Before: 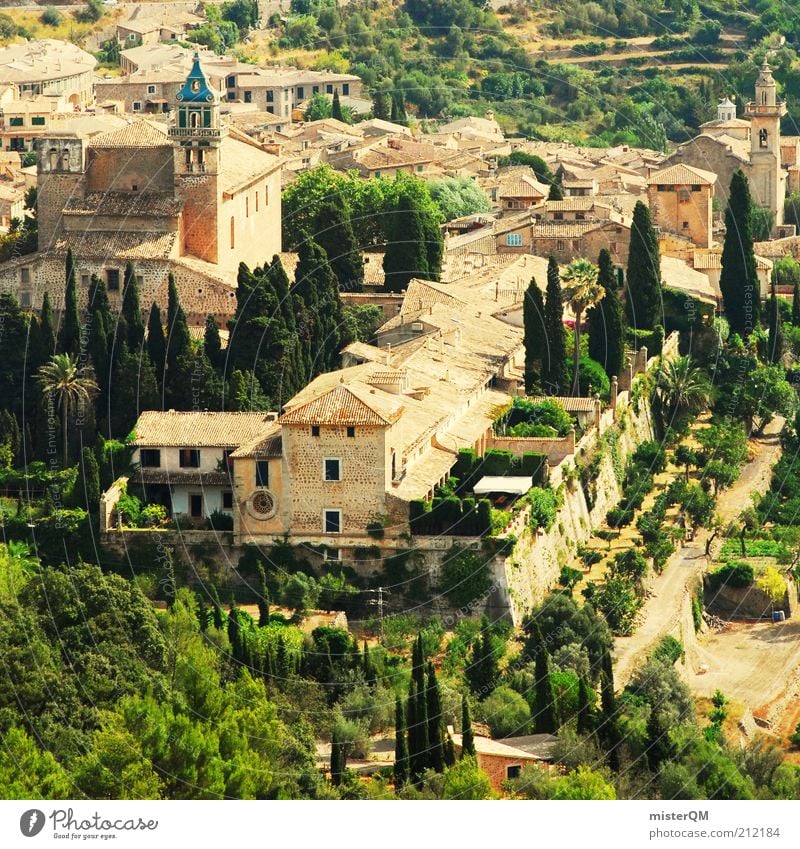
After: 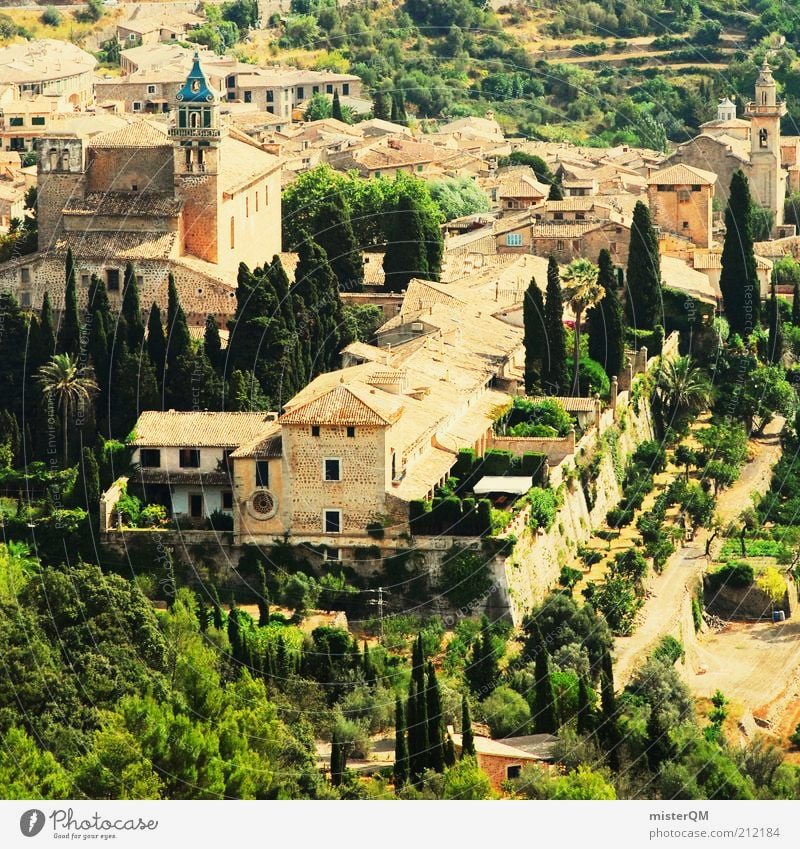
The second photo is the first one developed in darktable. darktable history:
tone curve: curves: ch0 [(0, 0.011) (0.139, 0.106) (0.295, 0.271) (0.499, 0.523) (0.739, 0.782) (0.857, 0.879) (1, 0.967)]; ch1 [(0, 0) (0.291, 0.229) (0.394, 0.365) (0.469, 0.456) (0.507, 0.504) (0.527, 0.546) (0.571, 0.614) (0.725, 0.779) (1, 1)]; ch2 [(0, 0) (0.125, 0.089) (0.35, 0.317) (0.437, 0.42) (0.502, 0.499) (0.537, 0.551) (0.613, 0.636) (1, 1)], color space Lab, linked channels, preserve colors none
